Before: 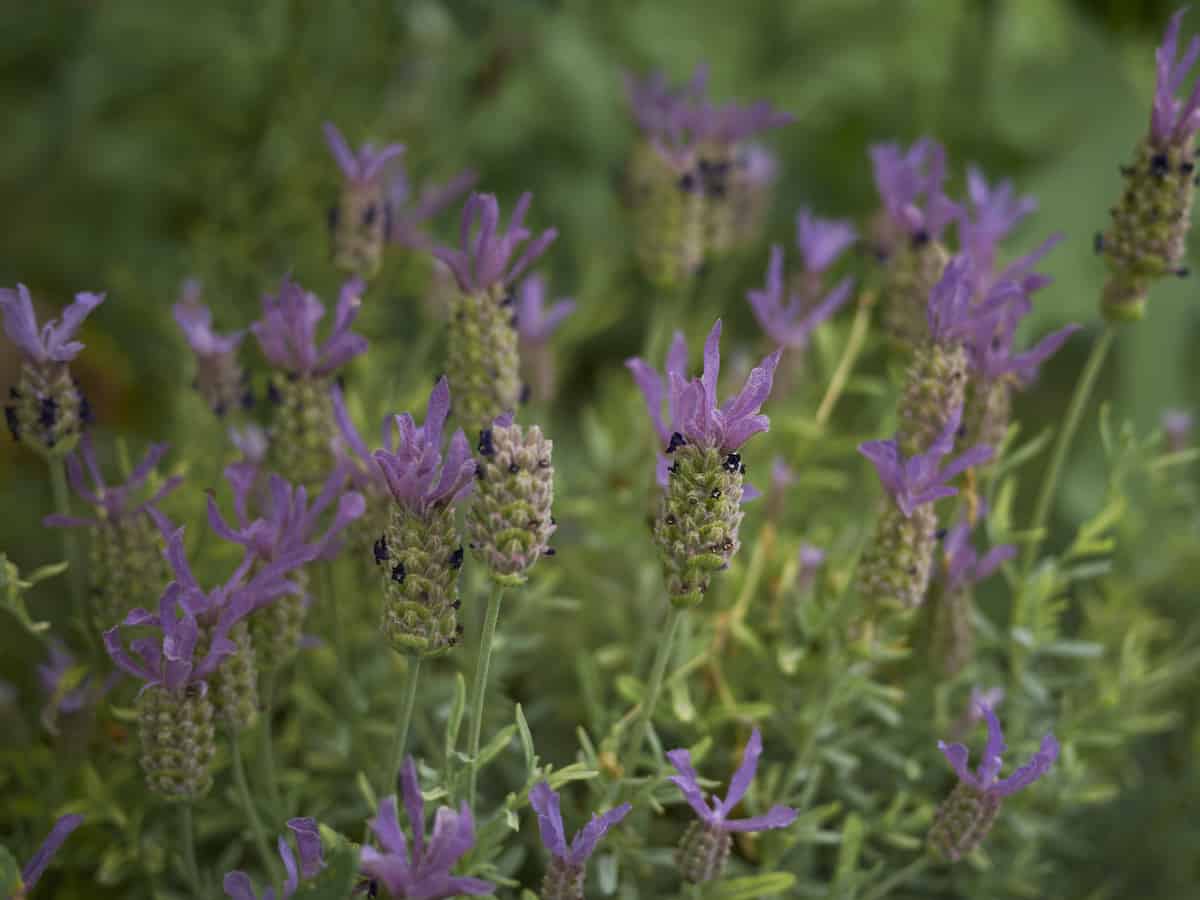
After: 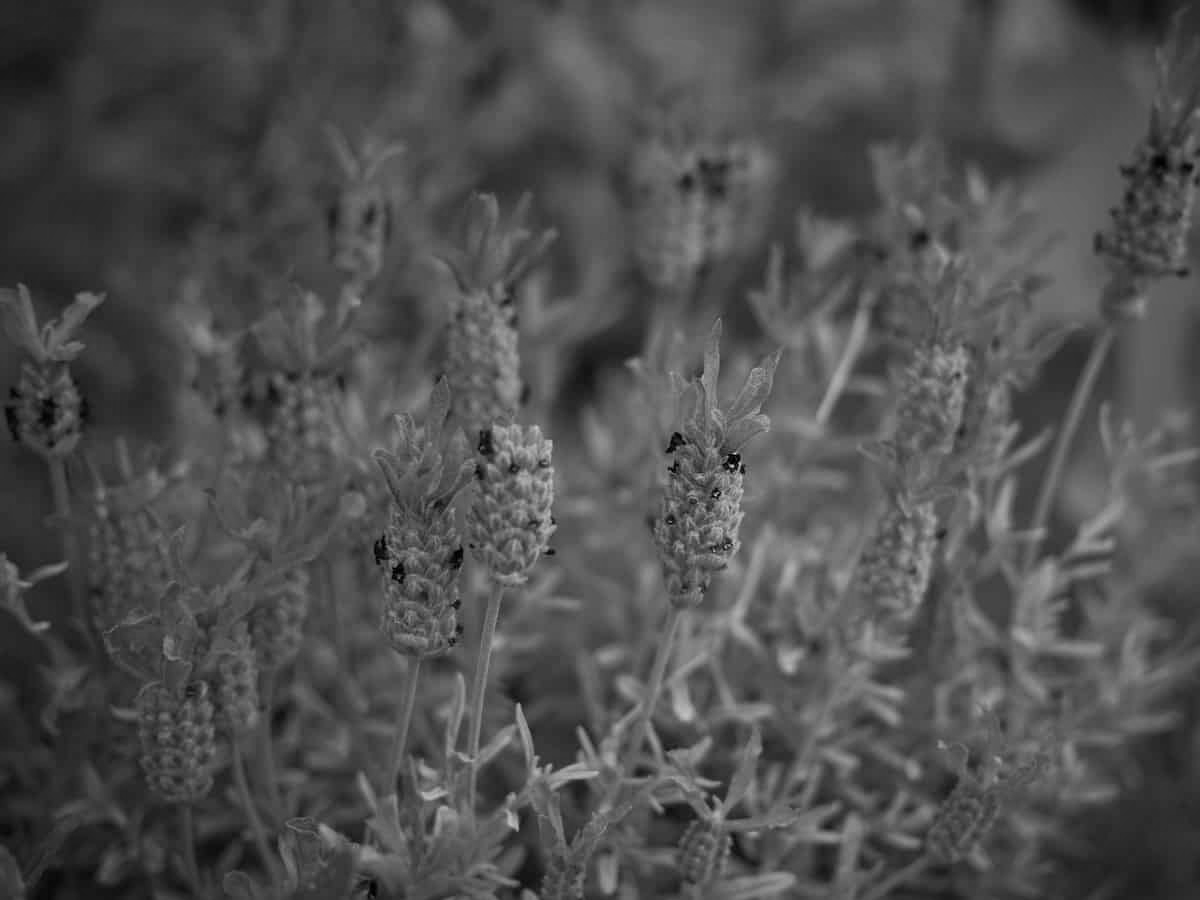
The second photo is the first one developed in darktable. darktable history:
monochrome: a 32, b 64, size 2.3, highlights 1
vignetting: width/height ratio 1.094
exposure: exposure -0.151 EV, compensate highlight preservation false
